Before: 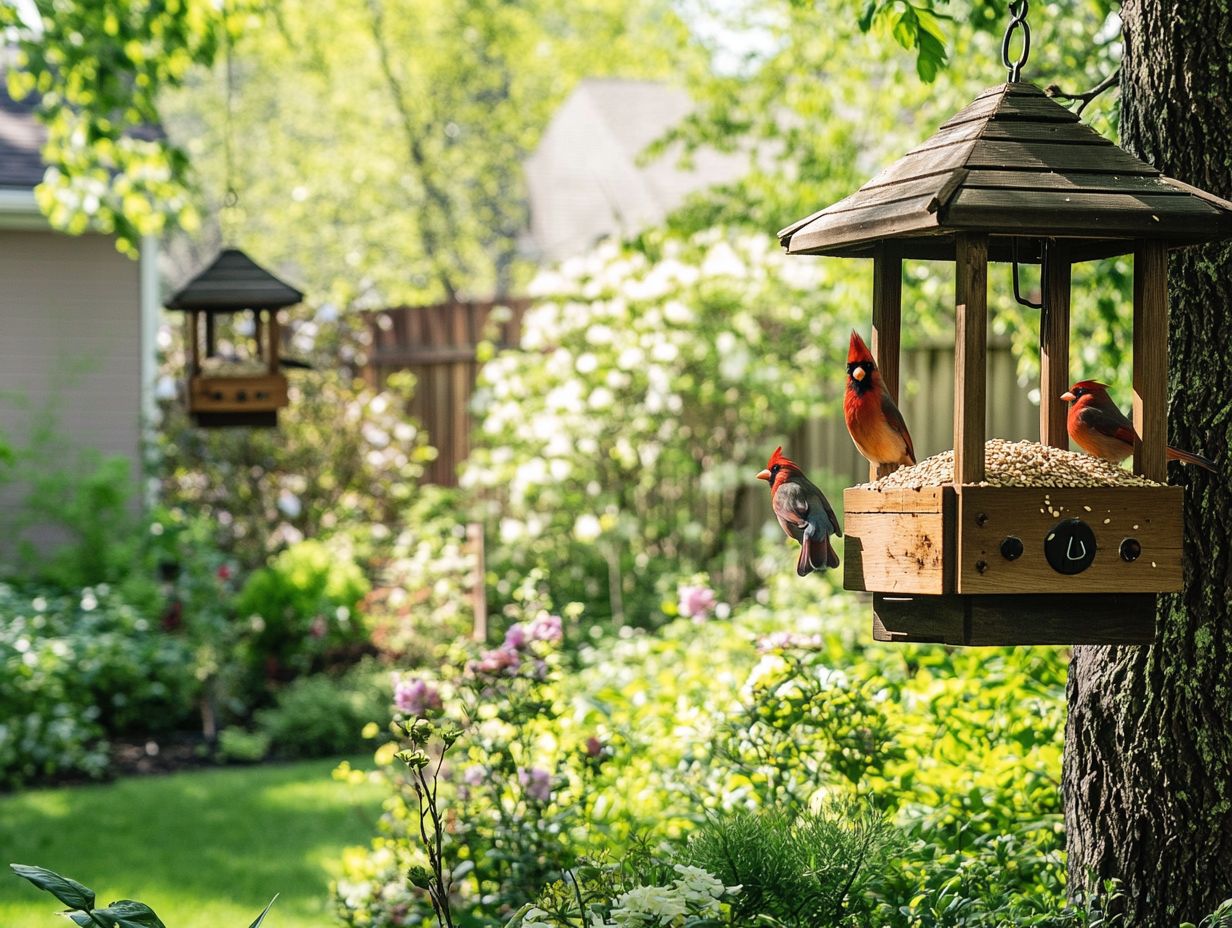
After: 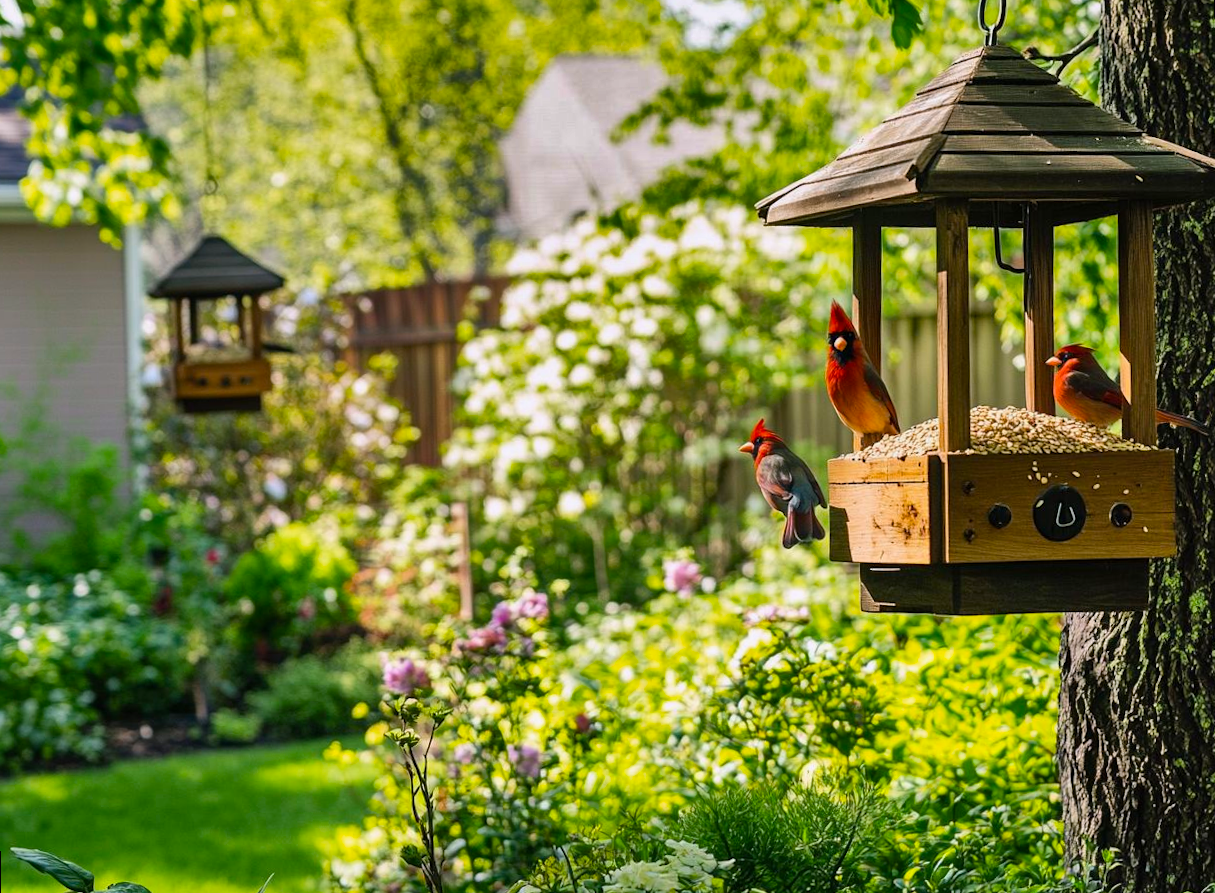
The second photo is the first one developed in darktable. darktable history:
rotate and perspective: rotation -1.32°, lens shift (horizontal) -0.031, crop left 0.015, crop right 0.985, crop top 0.047, crop bottom 0.982
local contrast: mode bilateral grid, contrast 15, coarseness 36, detail 105%, midtone range 0.2
shadows and highlights: white point adjustment -3.64, highlights -63.34, highlights color adjustment 42%, soften with gaussian
white balance: red 1.009, blue 1.027
color balance rgb: perceptual saturation grading › global saturation 25%, global vibrance 20%
